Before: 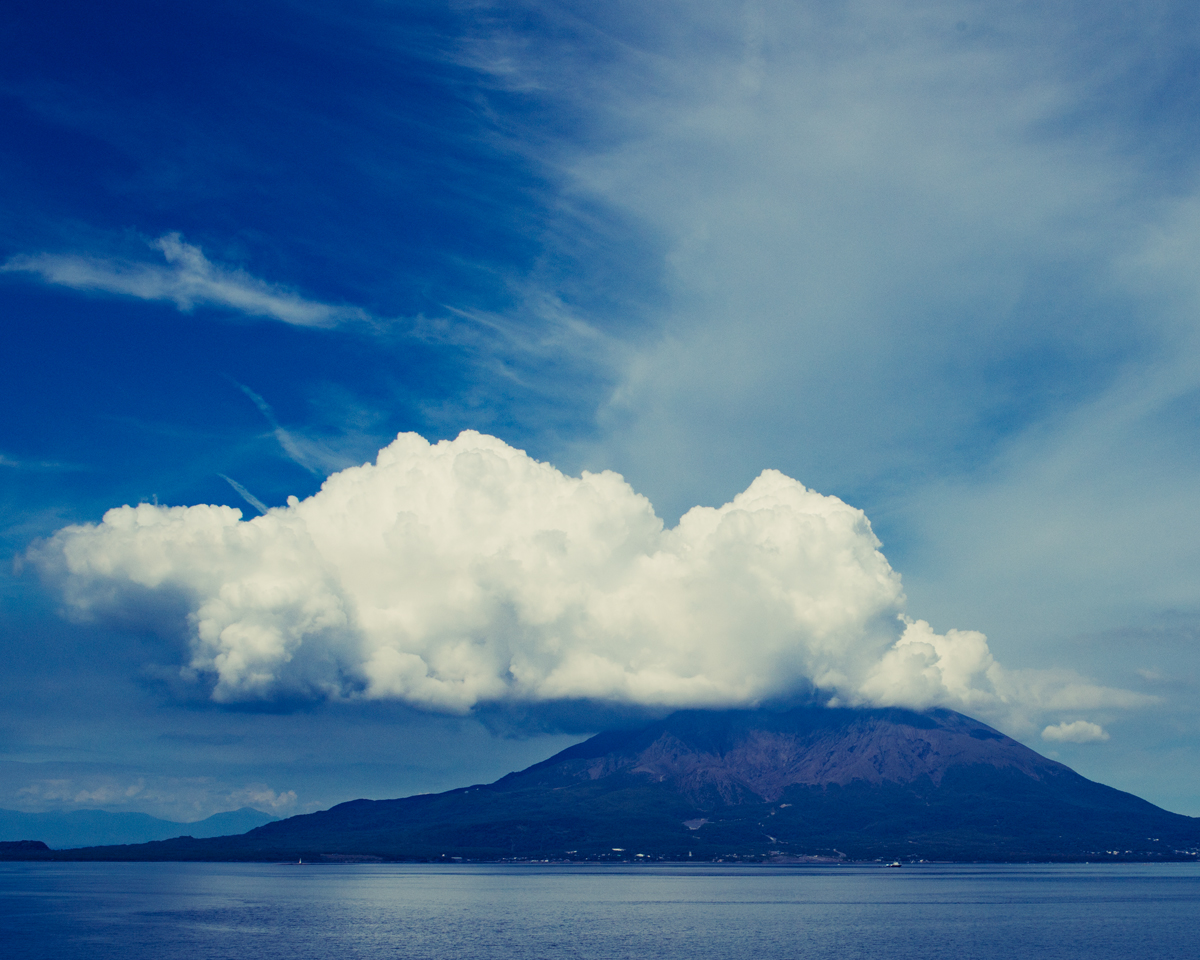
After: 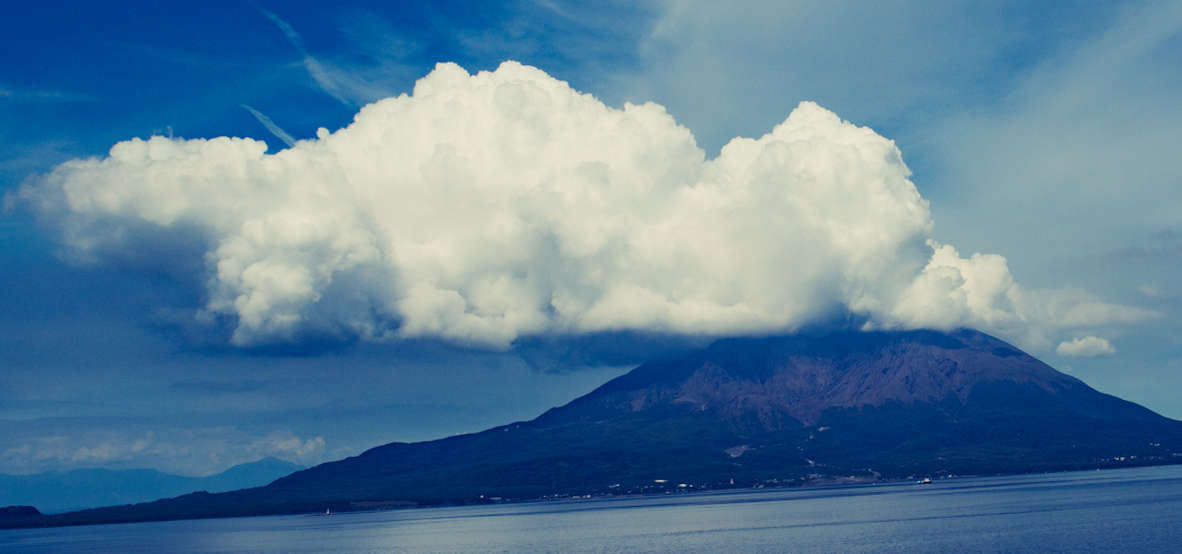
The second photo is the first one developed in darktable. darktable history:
crop and rotate: top 36.435%
rotate and perspective: rotation -0.013°, lens shift (vertical) -0.027, lens shift (horizontal) 0.178, crop left 0.016, crop right 0.989, crop top 0.082, crop bottom 0.918
